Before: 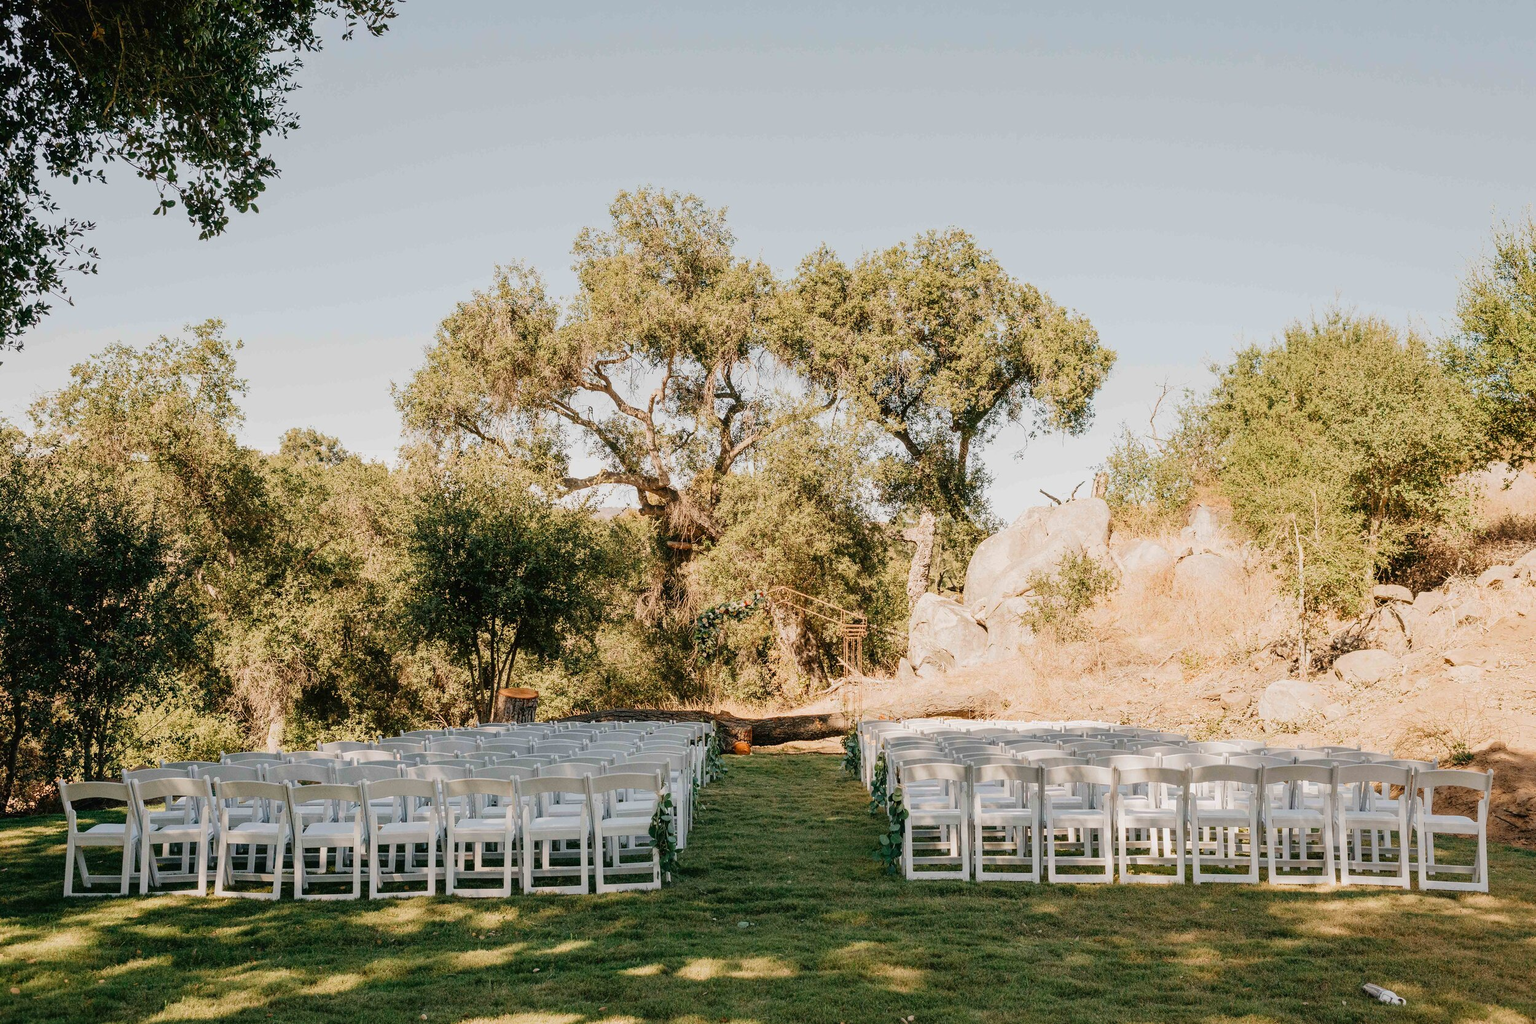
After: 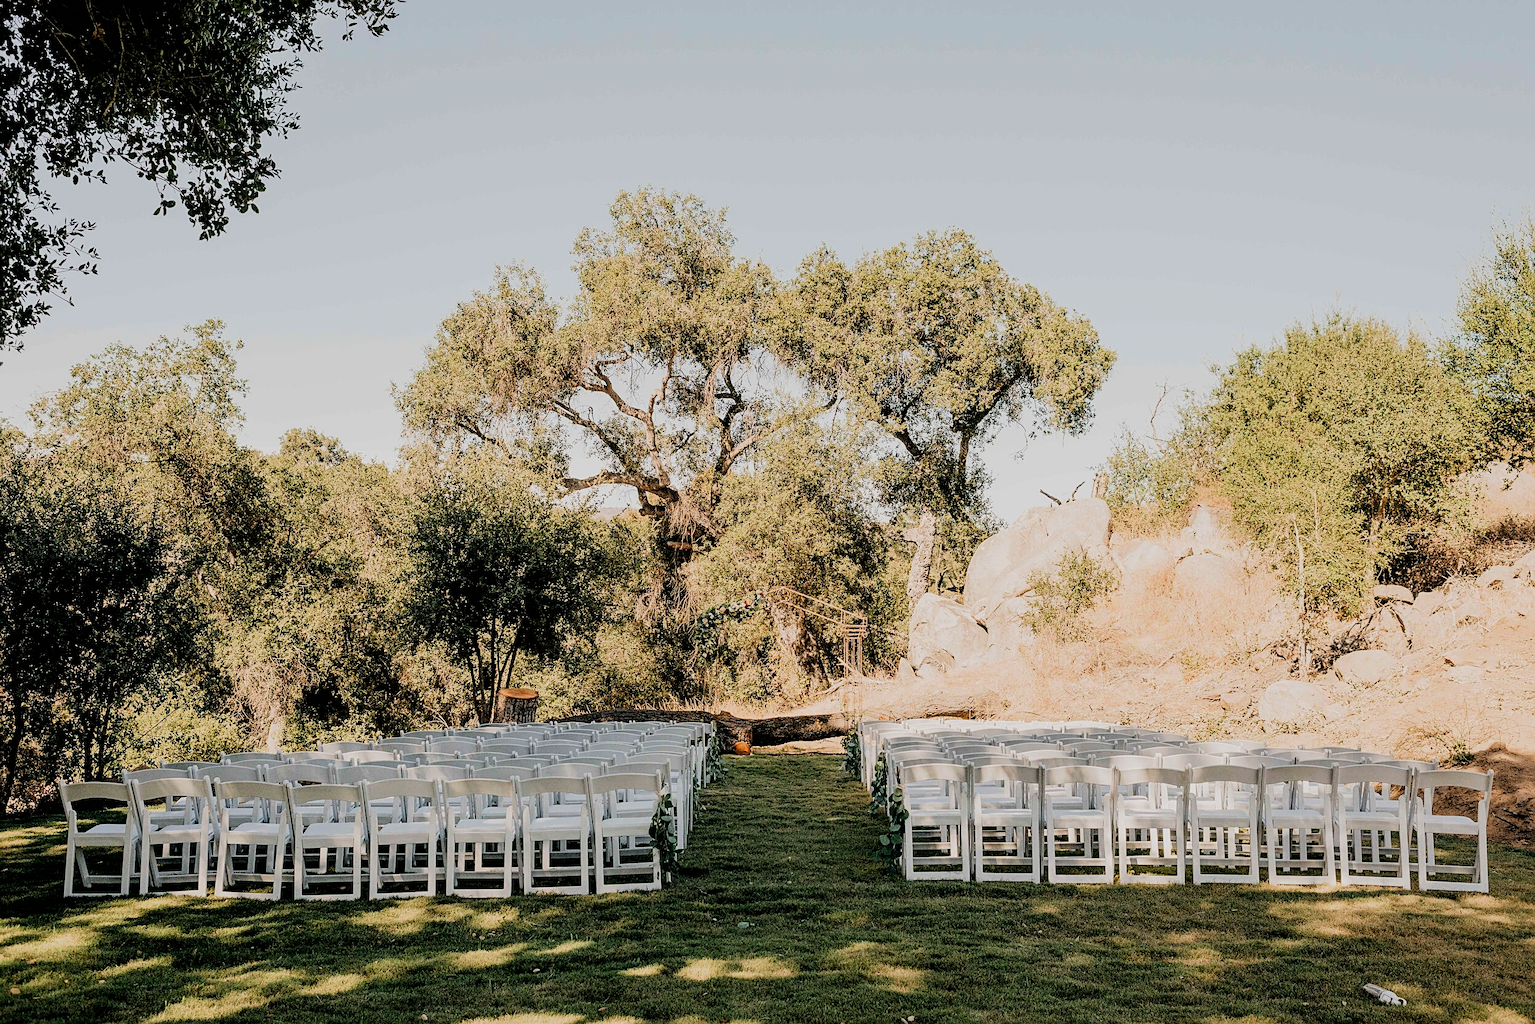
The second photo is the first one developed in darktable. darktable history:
filmic rgb: black relative exposure -5 EV, hardness 2.88, contrast 1.3
sharpen: on, module defaults
